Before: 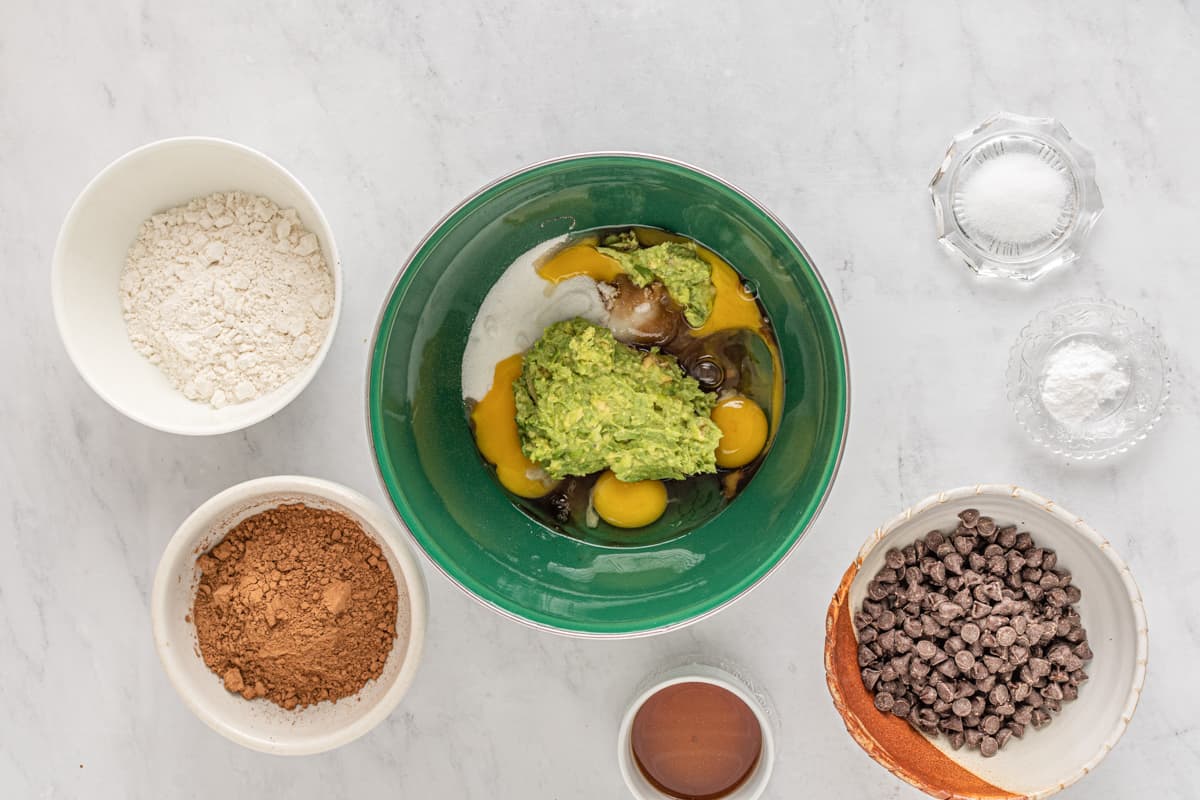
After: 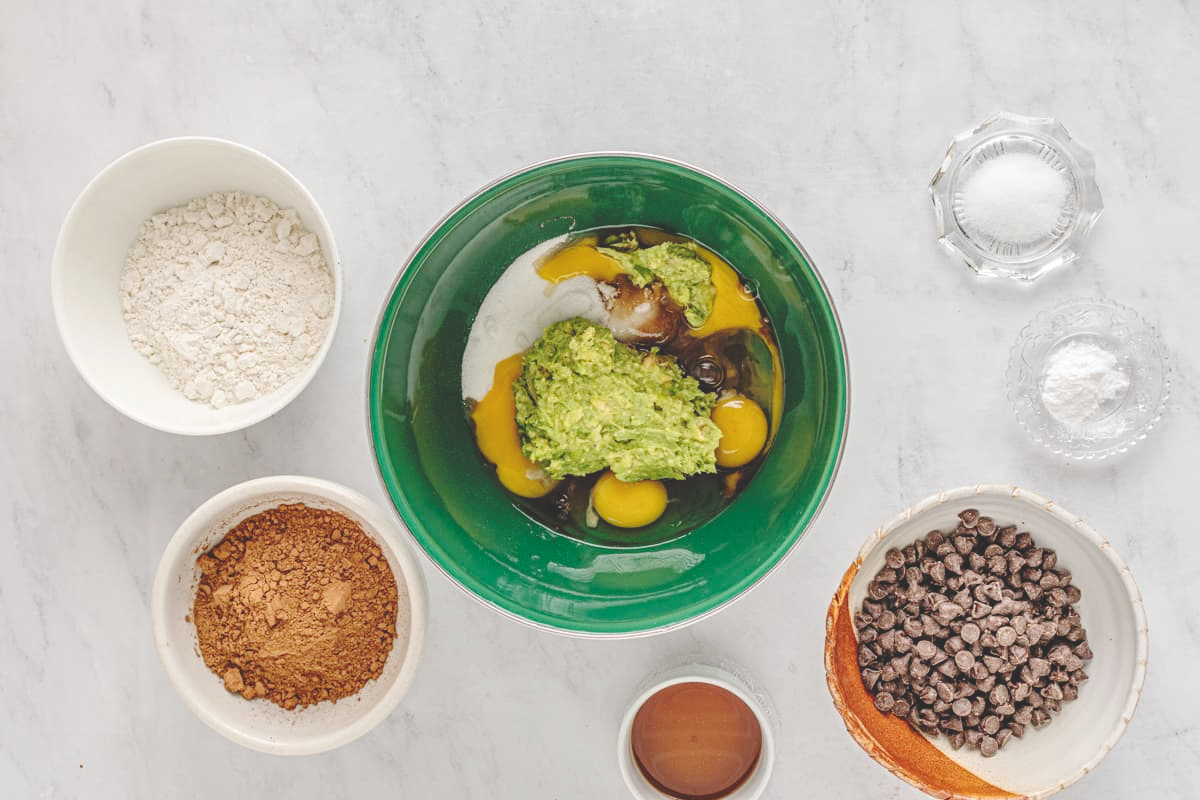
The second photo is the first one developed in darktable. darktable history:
shadows and highlights: shadows 37.27, highlights -28.18, soften with gaussian
base curve: curves: ch0 [(0, 0.024) (0.055, 0.065) (0.121, 0.166) (0.236, 0.319) (0.693, 0.726) (1, 1)], preserve colors none
